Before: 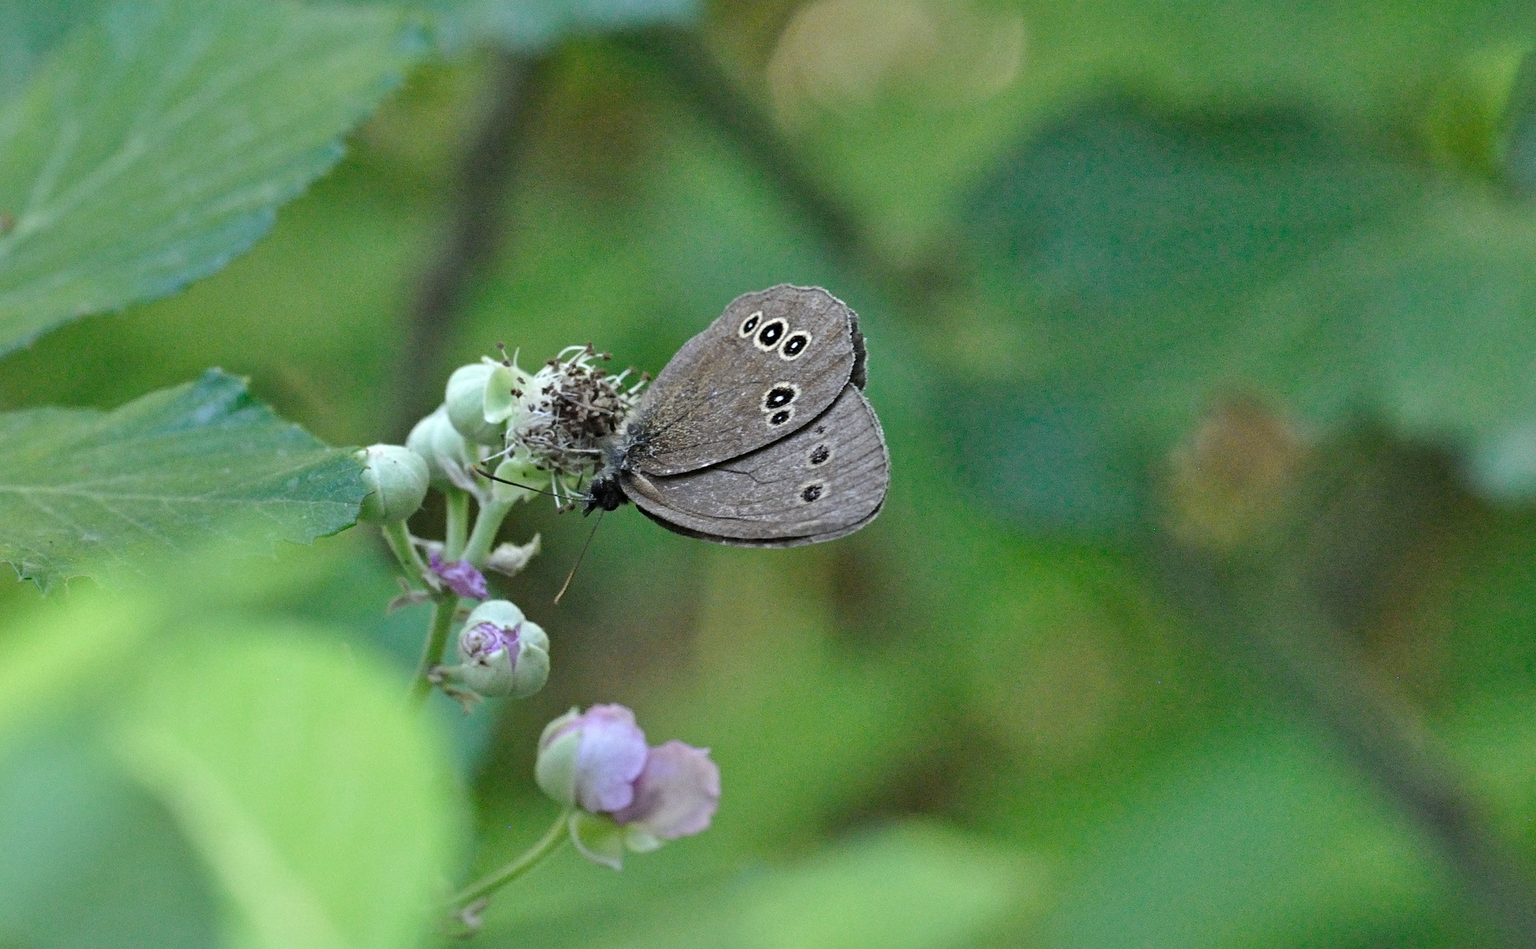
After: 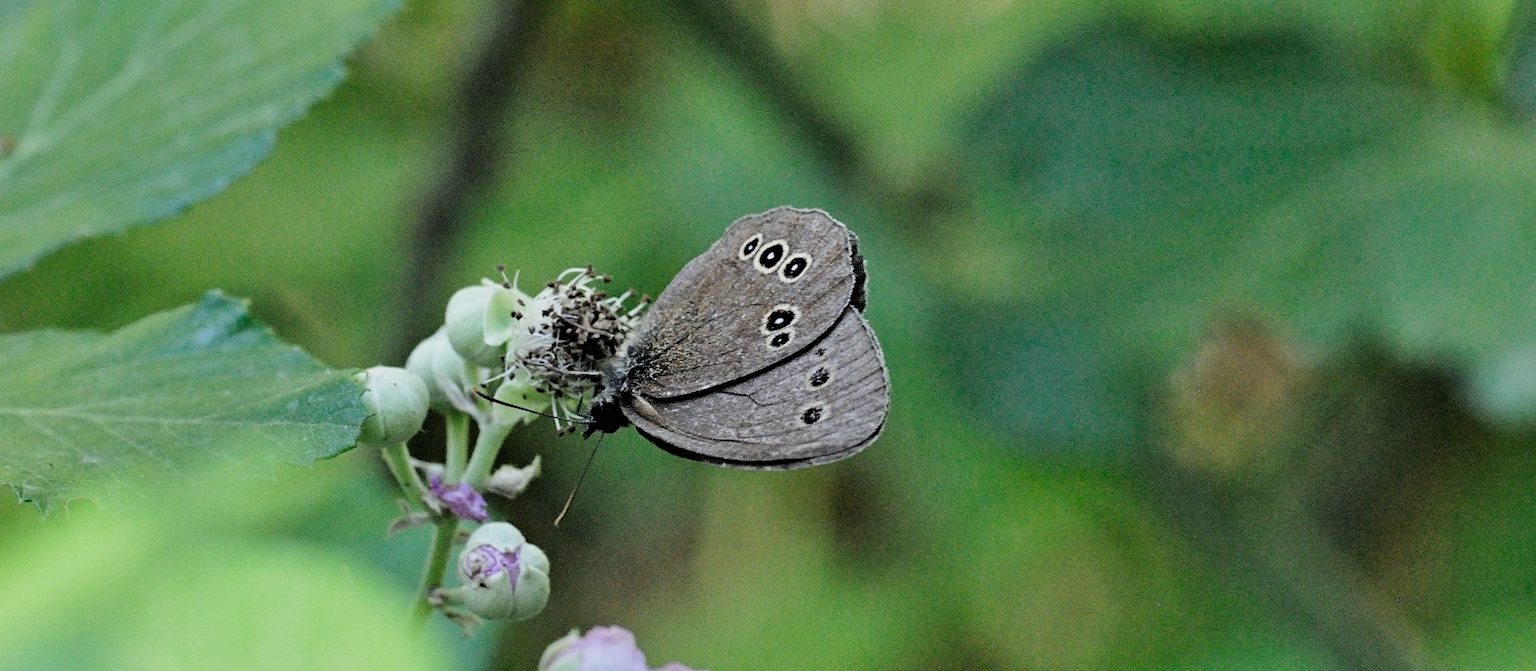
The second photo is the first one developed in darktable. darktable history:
crop and rotate: top 8.293%, bottom 20.996%
filmic rgb: black relative exposure -5 EV, hardness 2.88, contrast 1.3, highlights saturation mix -30%
